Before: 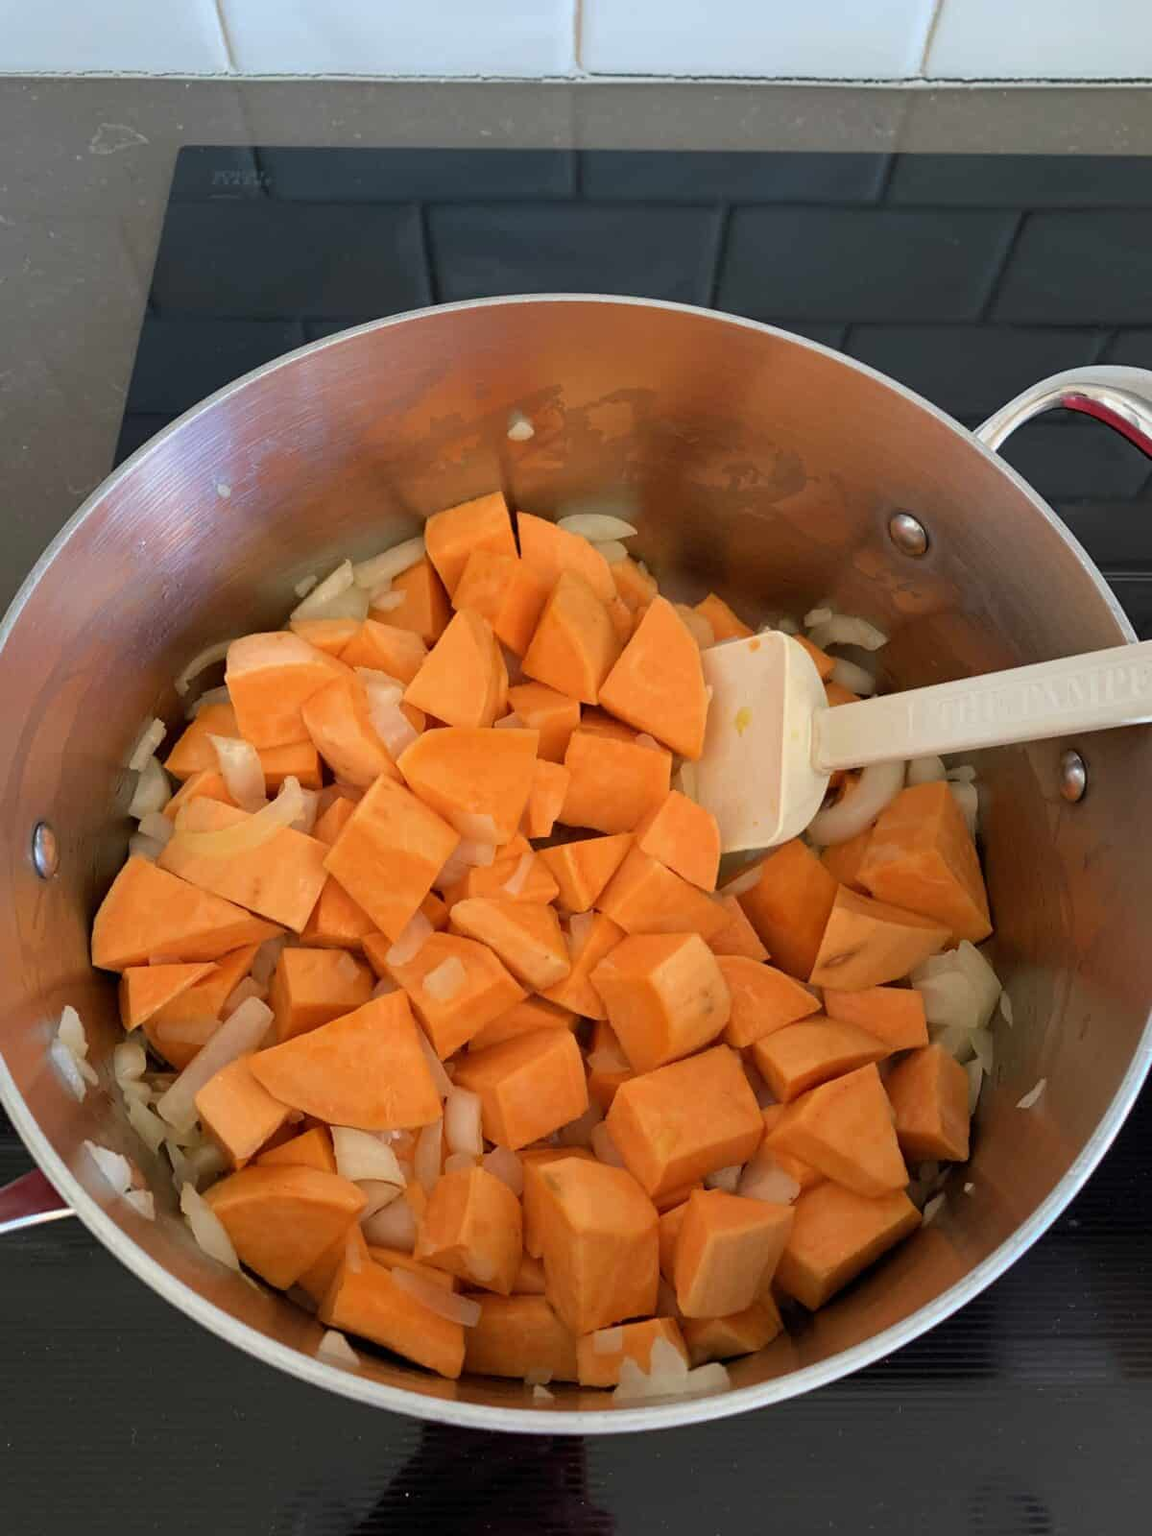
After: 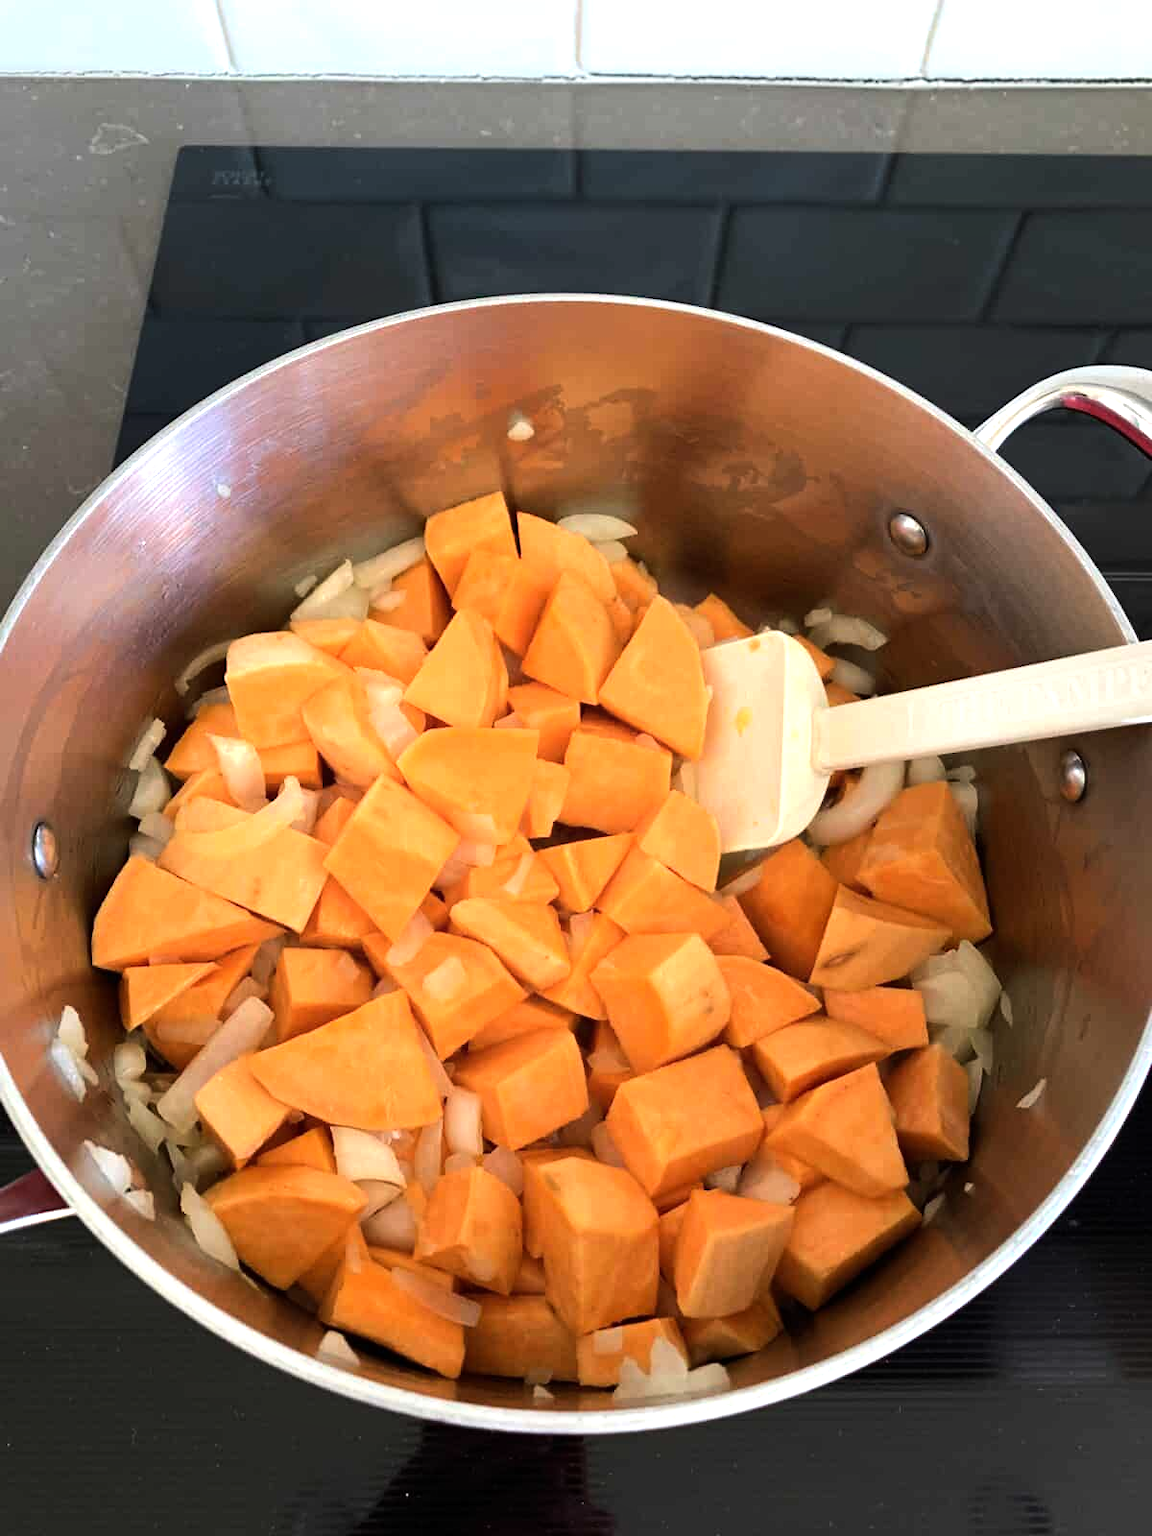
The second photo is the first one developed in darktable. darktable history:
shadows and highlights: radius 93.07, shadows -14.46, white point adjustment 0.23, highlights 31.48, compress 48.23%, highlights color adjustment 52.79%, soften with gaussian
exposure: exposure 0.161 EV, compensate highlight preservation false
tone equalizer: -8 EV -0.75 EV, -7 EV -0.7 EV, -6 EV -0.6 EV, -5 EV -0.4 EV, -3 EV 0.4 EV, -2 EV 0.6 EV, -1 EV 0.7 EV, +0 EV 0.75 EV, edges refinement/feathering 500, mask exposure compensation -1.57 EV, preserve details no
